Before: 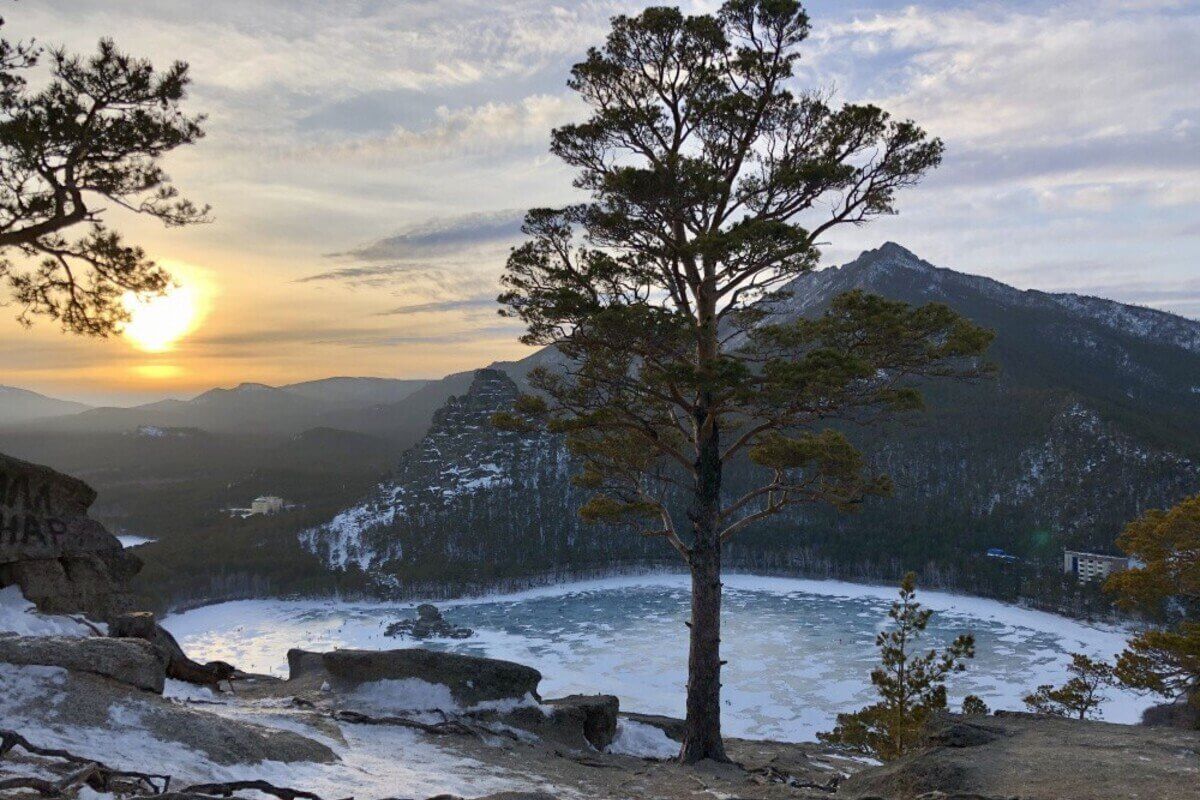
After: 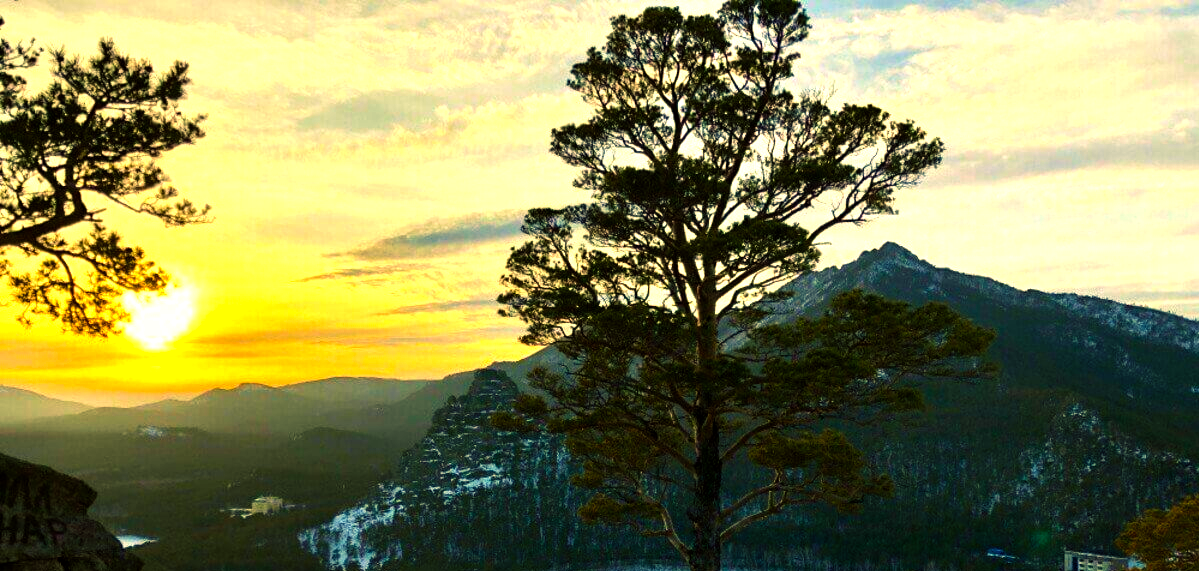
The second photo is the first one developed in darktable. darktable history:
velvia: on, module defaults
color balance: mode lift, gamma, gain (sRGB), lift [1.014, 0.966, 0.918, 0.87], gamma [0.86, 0.734, 0.918, 0.976], gain [1.063, 1.13, 1.063, 0.86]
color balance rgb: perceptual saturation grading › global saturation 25%, global vibrance 20%
crop: bottom 28.576%
exposure: exposure 0.493 EV, compensate highlight preservation false
